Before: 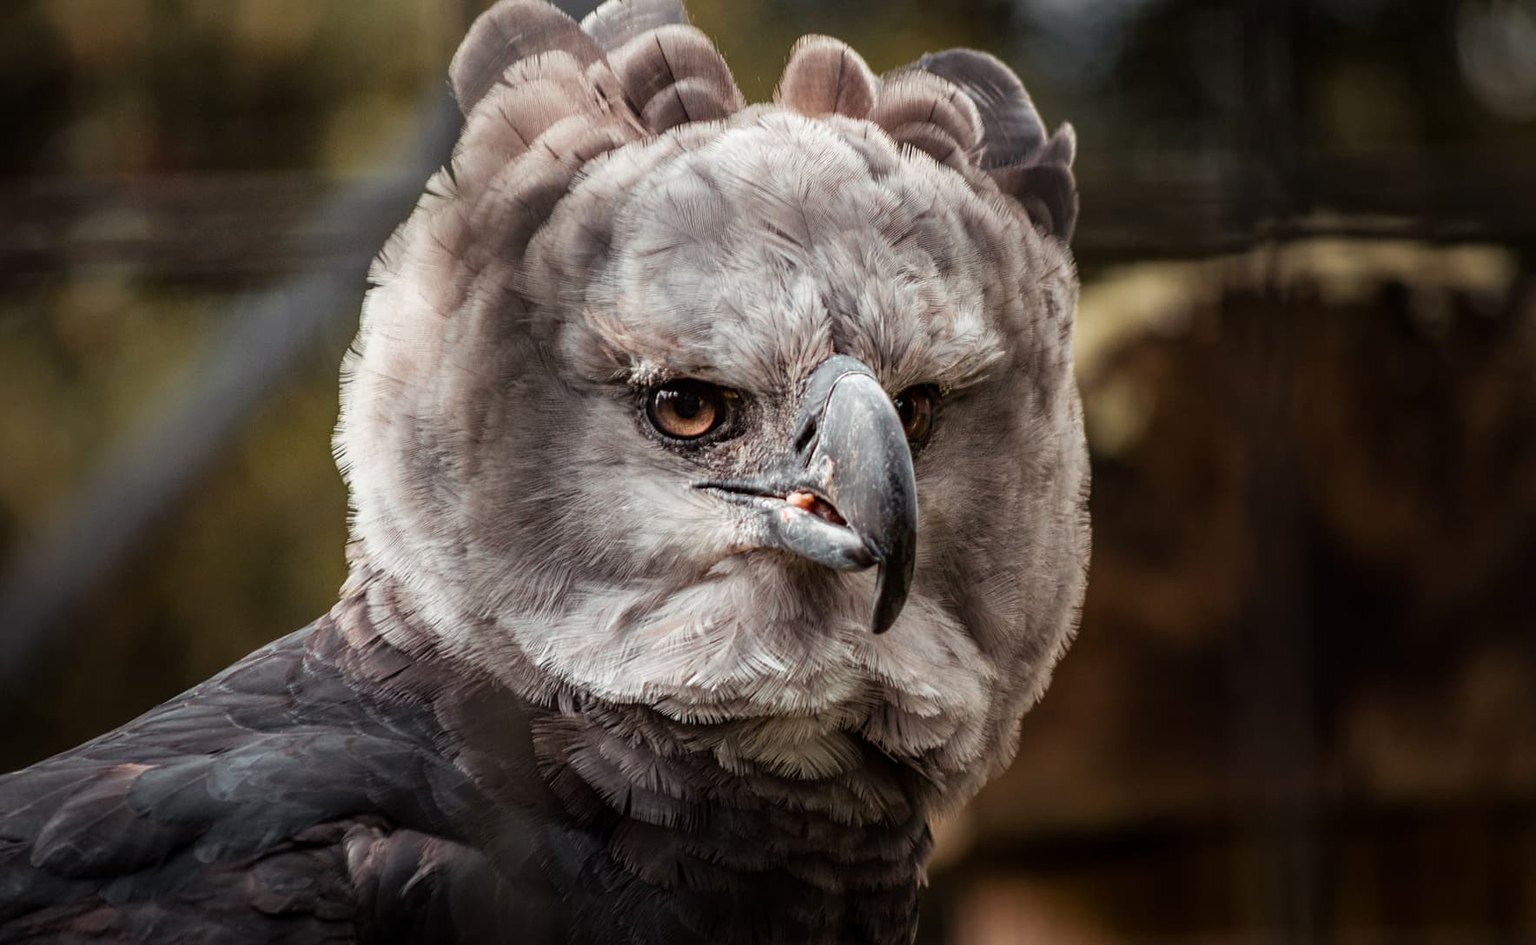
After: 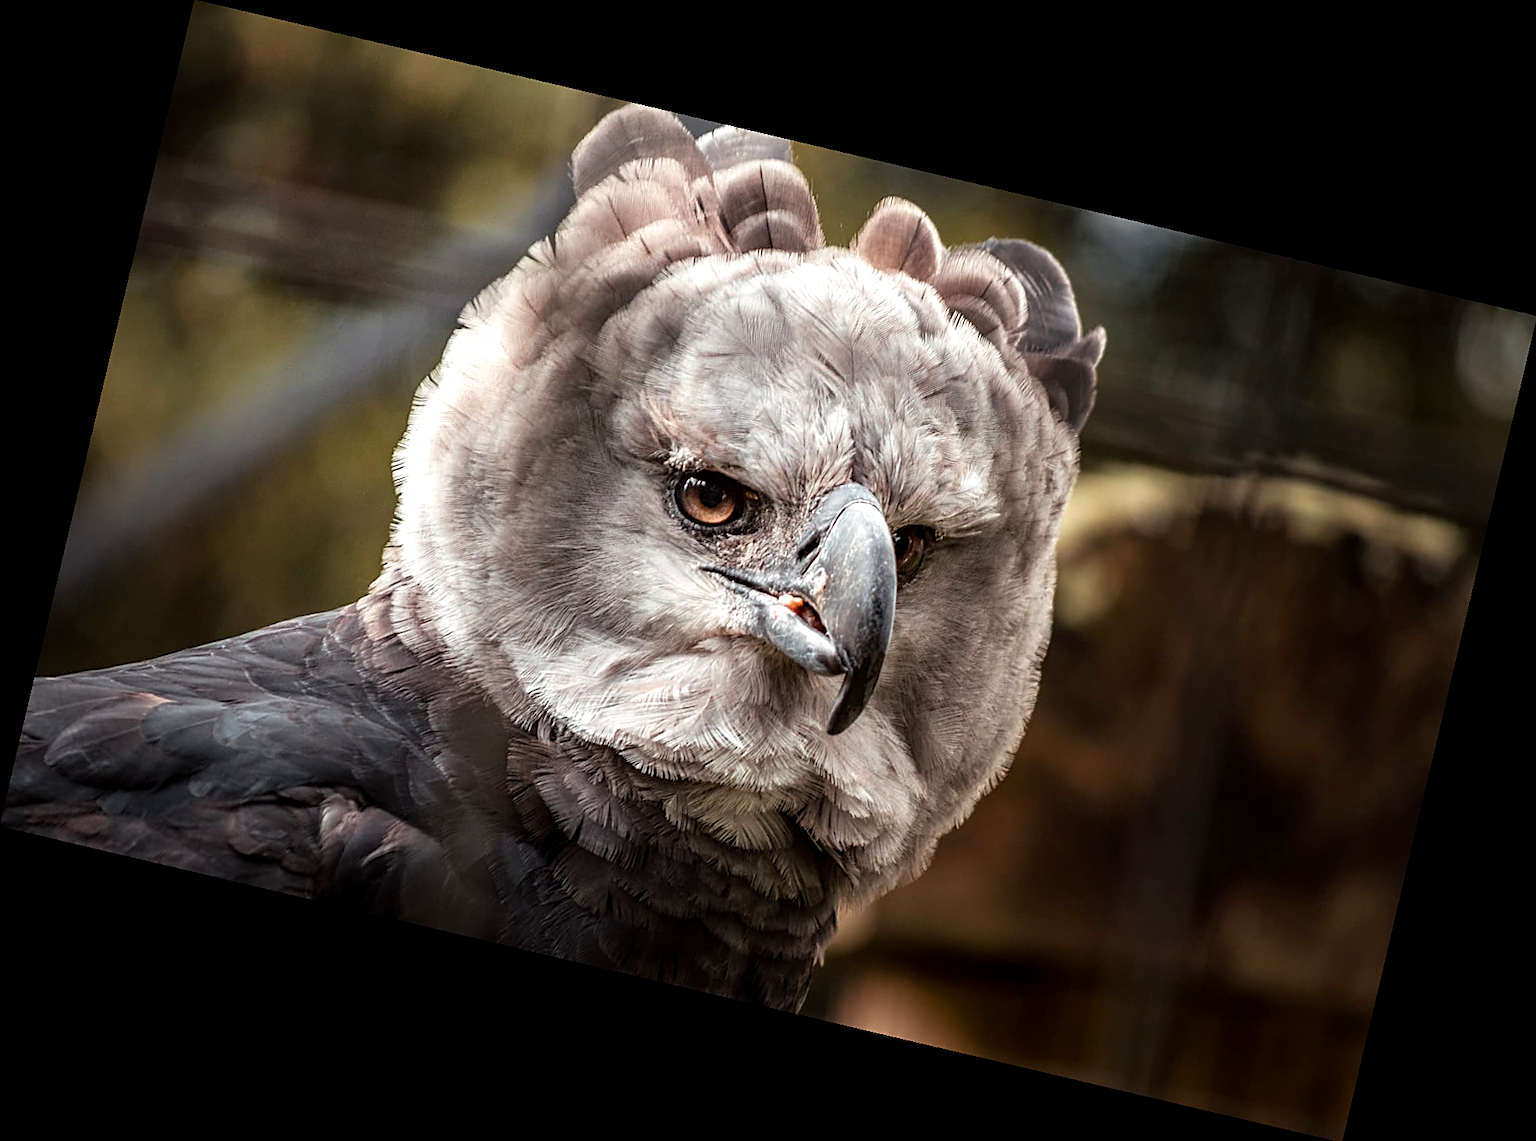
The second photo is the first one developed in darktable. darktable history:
sharpen: on, module defaults
rotate and perspective: rotation 13.27°, automatic cropping off
exposure: black level correction 0.001, exposure 0.5 EV, compensate exposure bias true, compensate highlight preservation false
